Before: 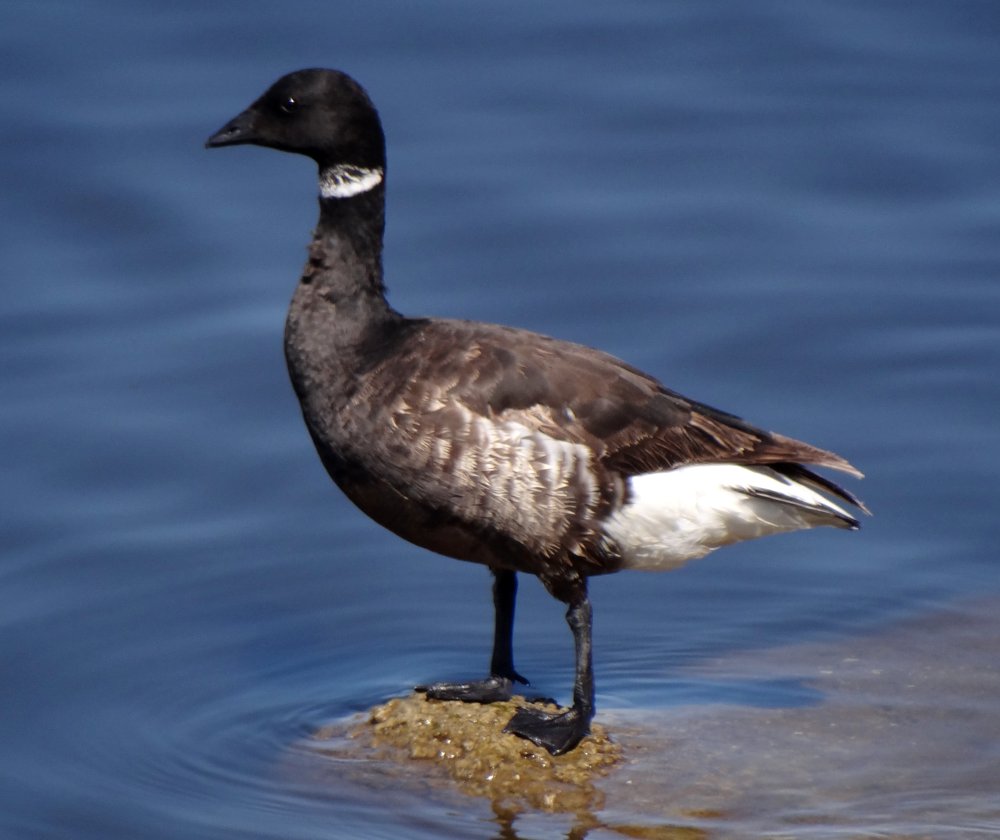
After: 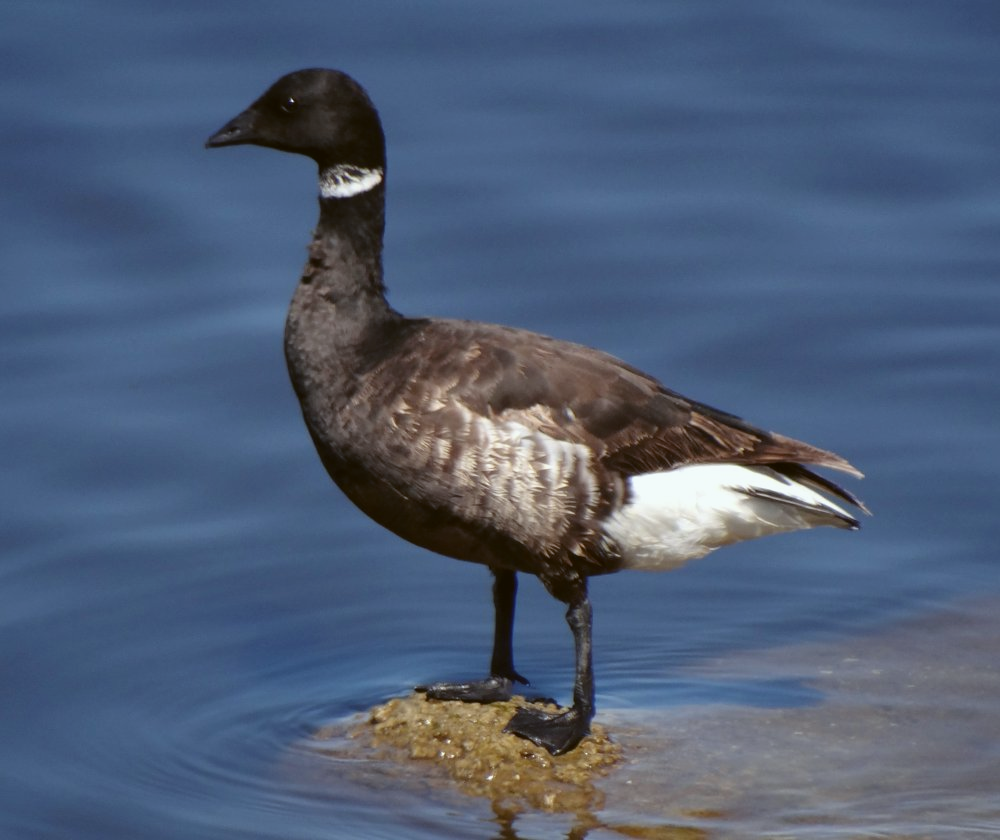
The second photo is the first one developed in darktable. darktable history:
color balance: lift [1.004, 1.002, 1.002, 0.998], gamma [1, 1.007, 1.002, 0.993], gain [1, 0.977, 1.013, 1.023], contrast -3.64%
